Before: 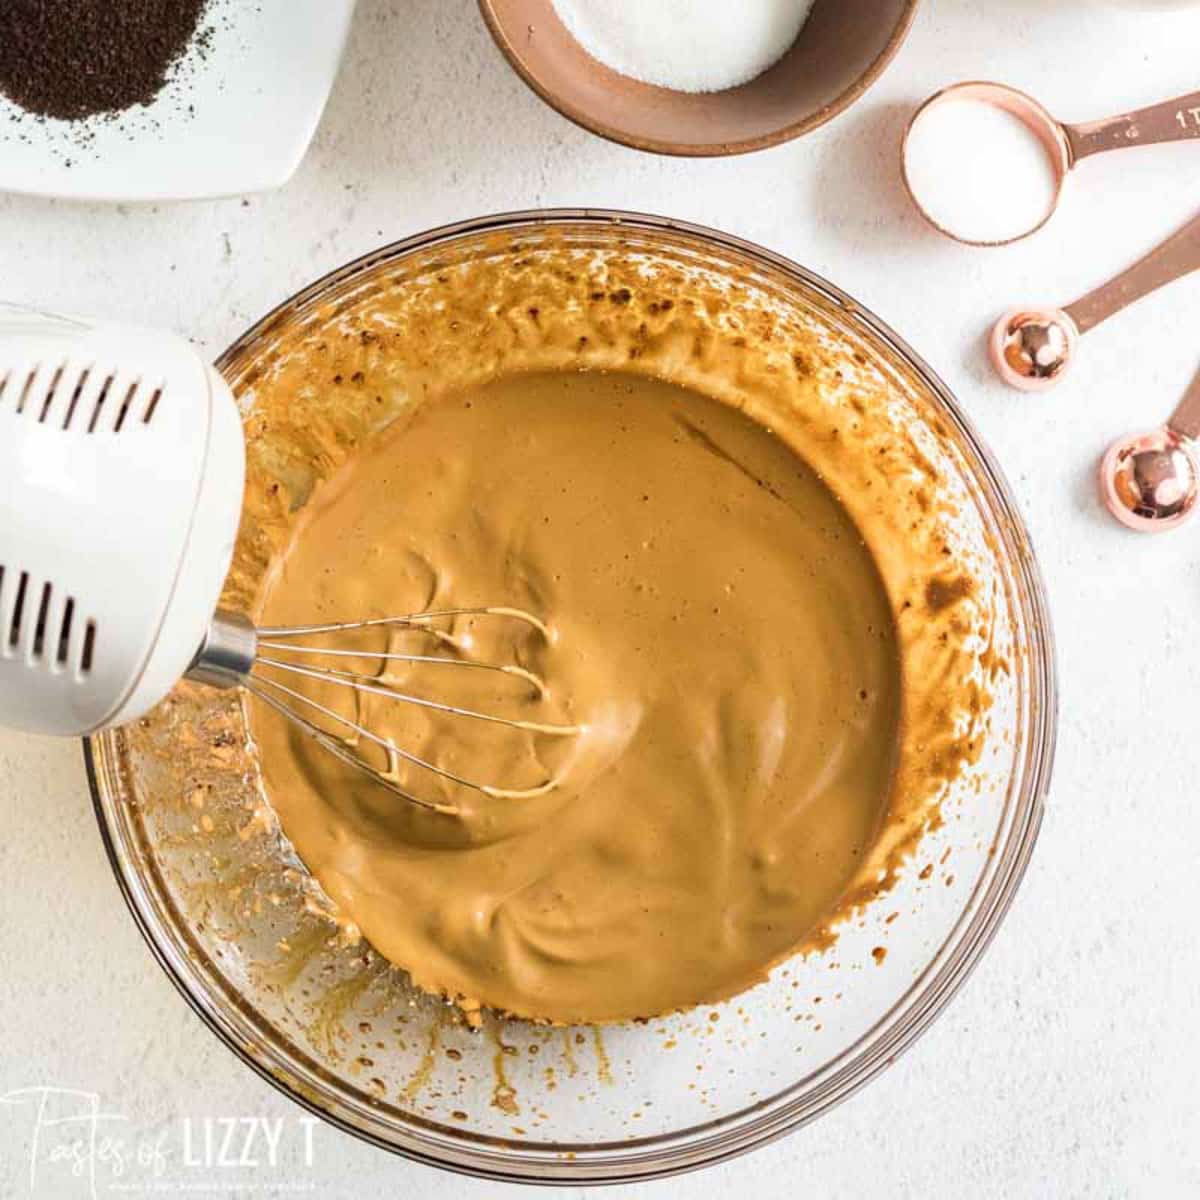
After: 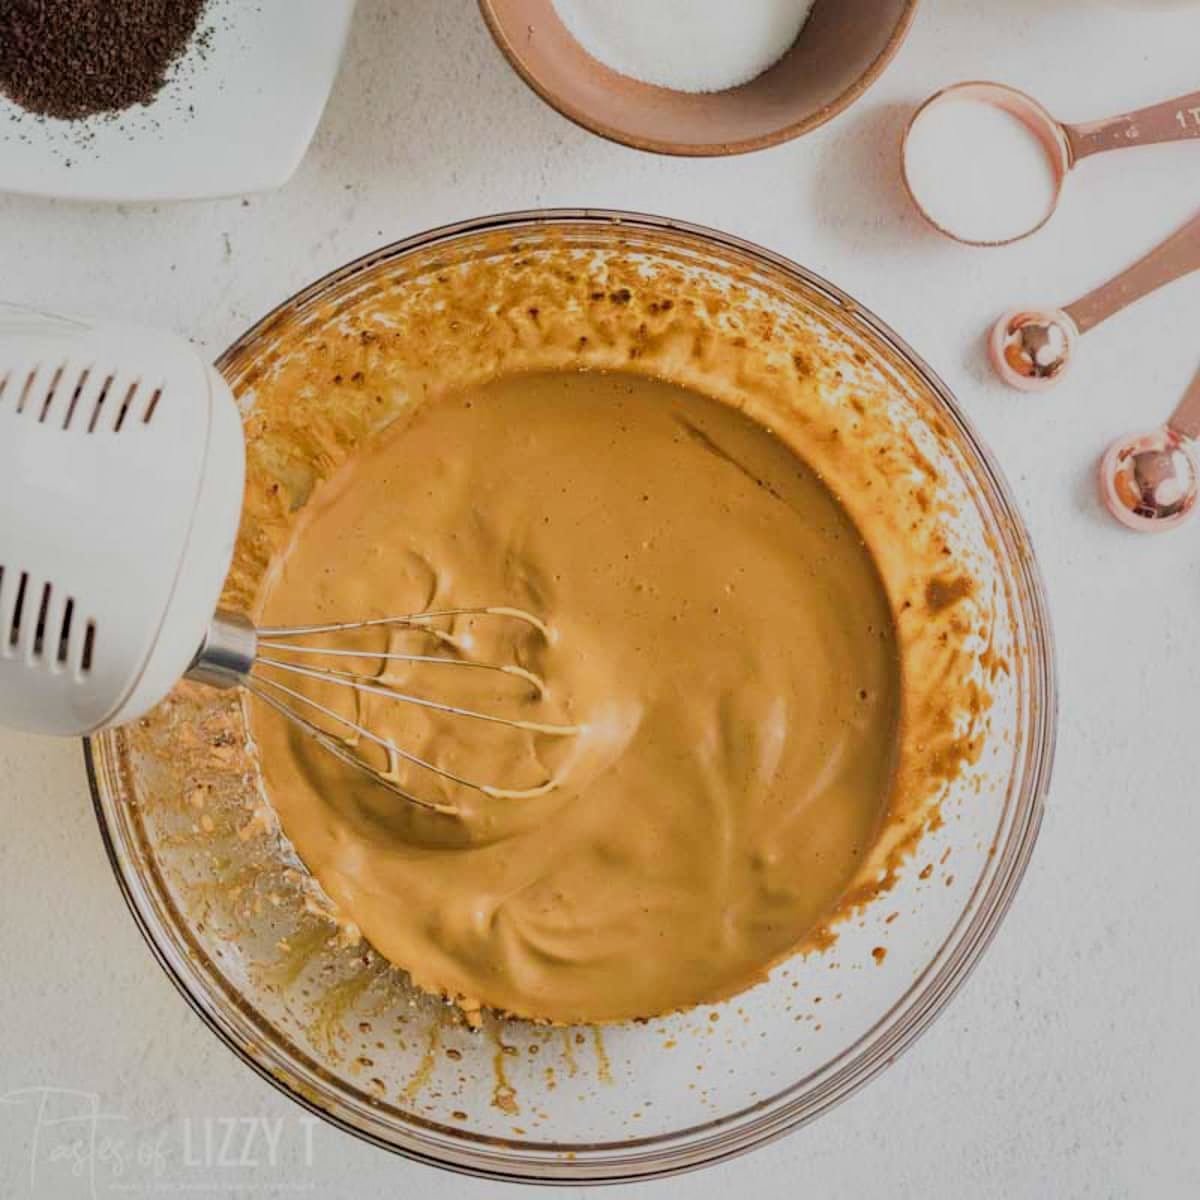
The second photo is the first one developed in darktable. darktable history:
shadows and highlights: on, module defaults
filmic rgb: black relative exposure -7.65 EV, white relative exposure 4.56 EV, hardness 3.61, contrast 1.05
